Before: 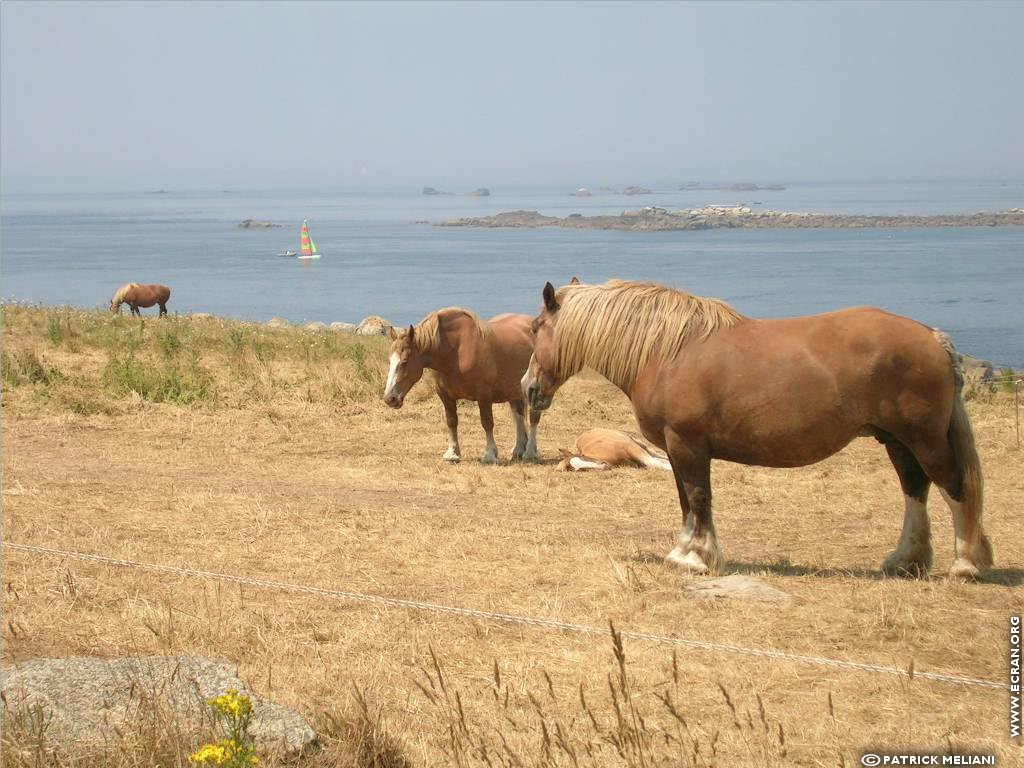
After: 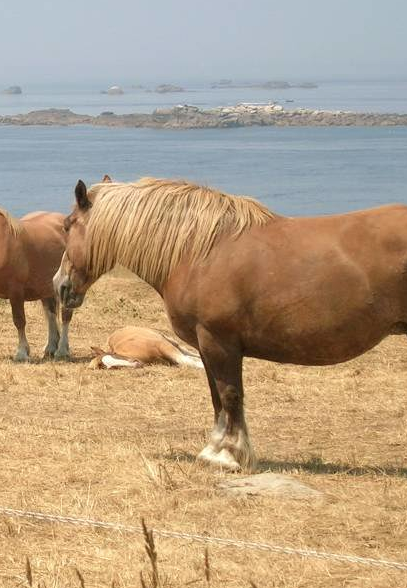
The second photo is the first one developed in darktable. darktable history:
crop: left 45.721%, top 13.393%, right 14.118%, bottom 10.01%
local contrast: highlights 100%, shadows 100%, detail 120%, midtone range 0.2
